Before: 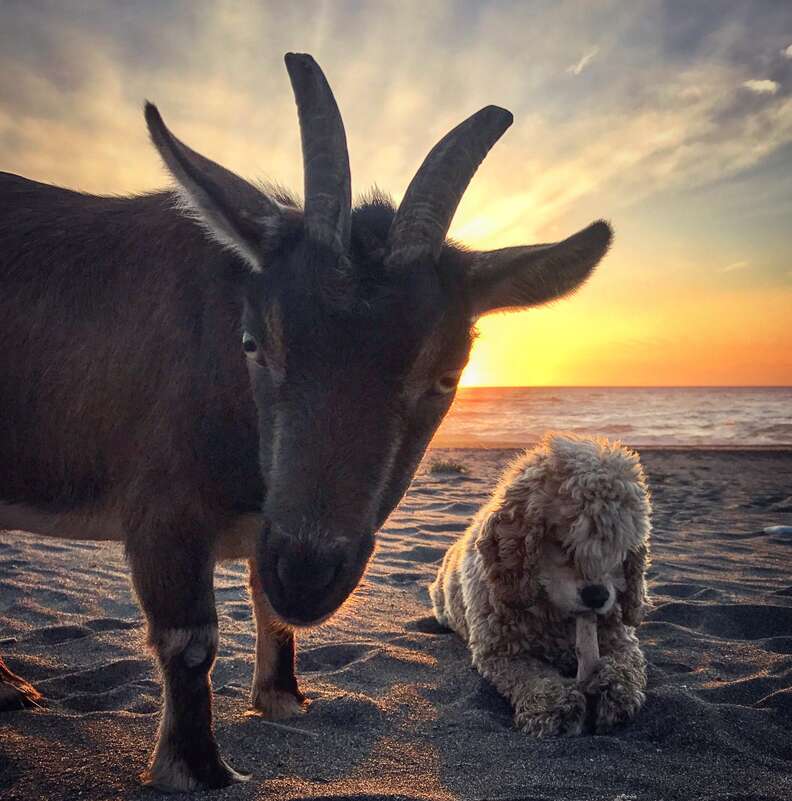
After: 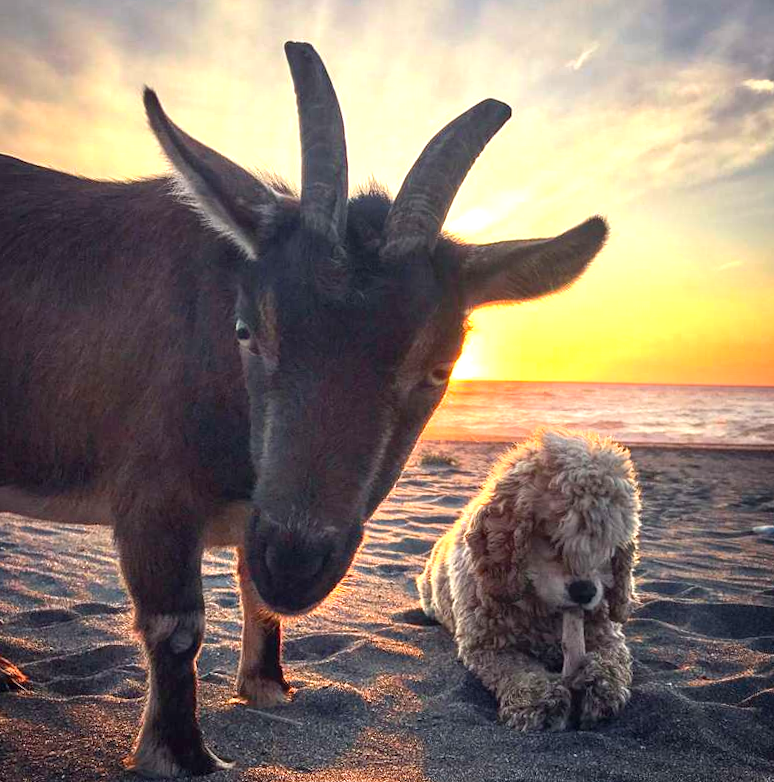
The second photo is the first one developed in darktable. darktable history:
exposure: exposure 0.755 EV, compensate exposure bias true, compensate highlight preservation false
crop and rotate: angle -1.32°
